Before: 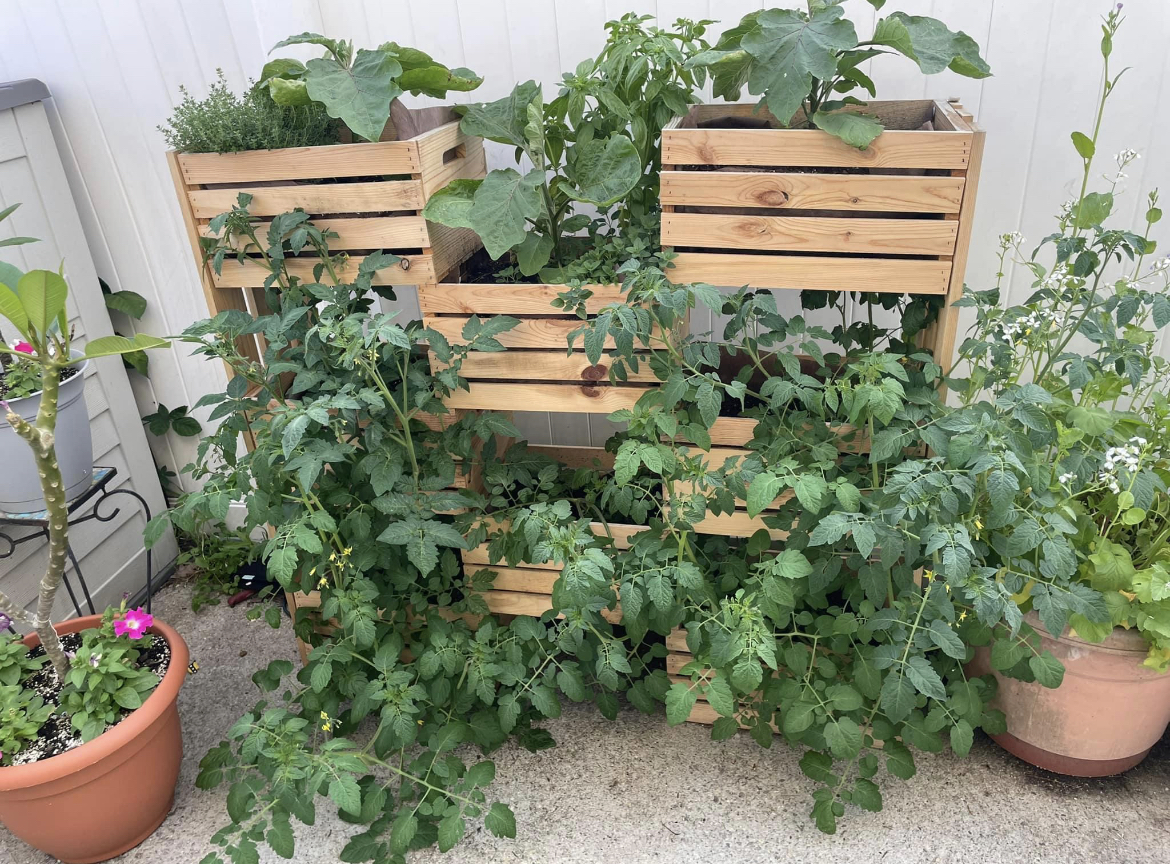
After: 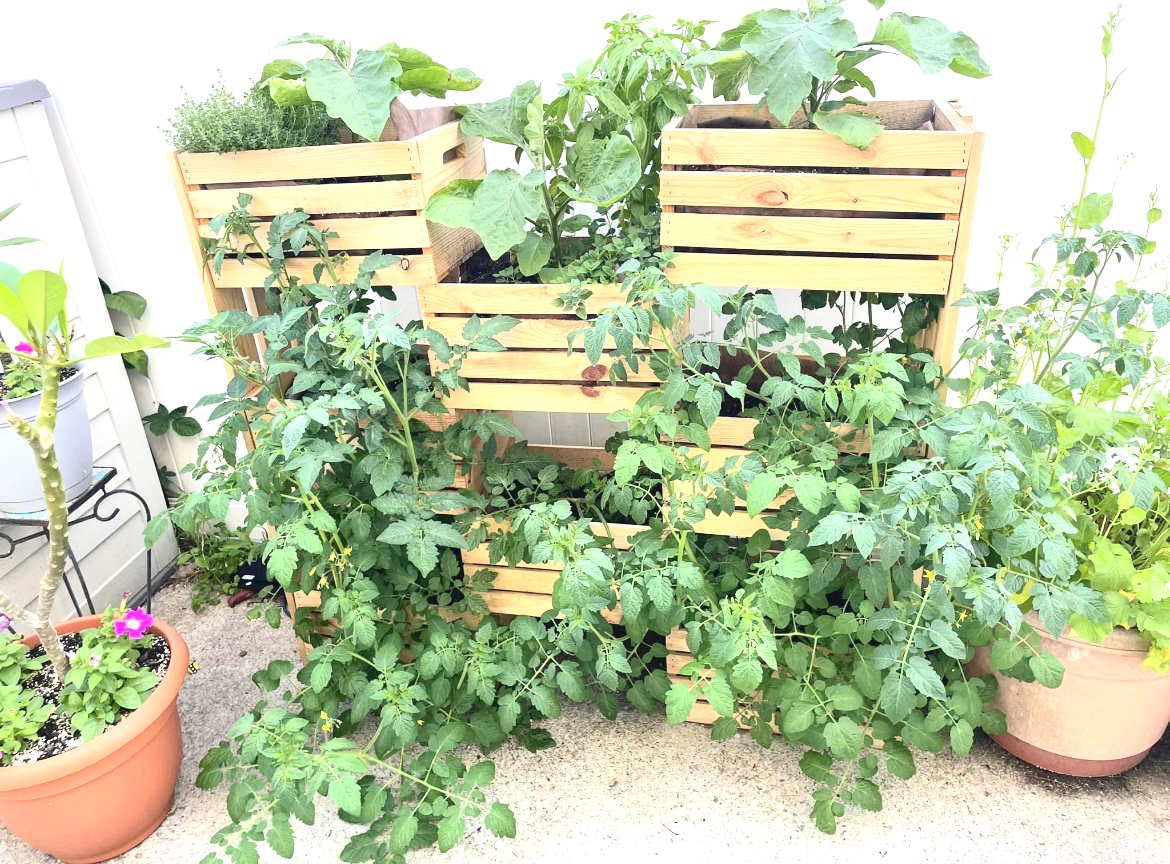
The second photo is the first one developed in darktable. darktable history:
contrast brightness saturation: contrast 0.201, brightness 0.155, saturation 0.218
exposure: black level correction 0, exposure 1.102 EV, compensate highlight preservation false
